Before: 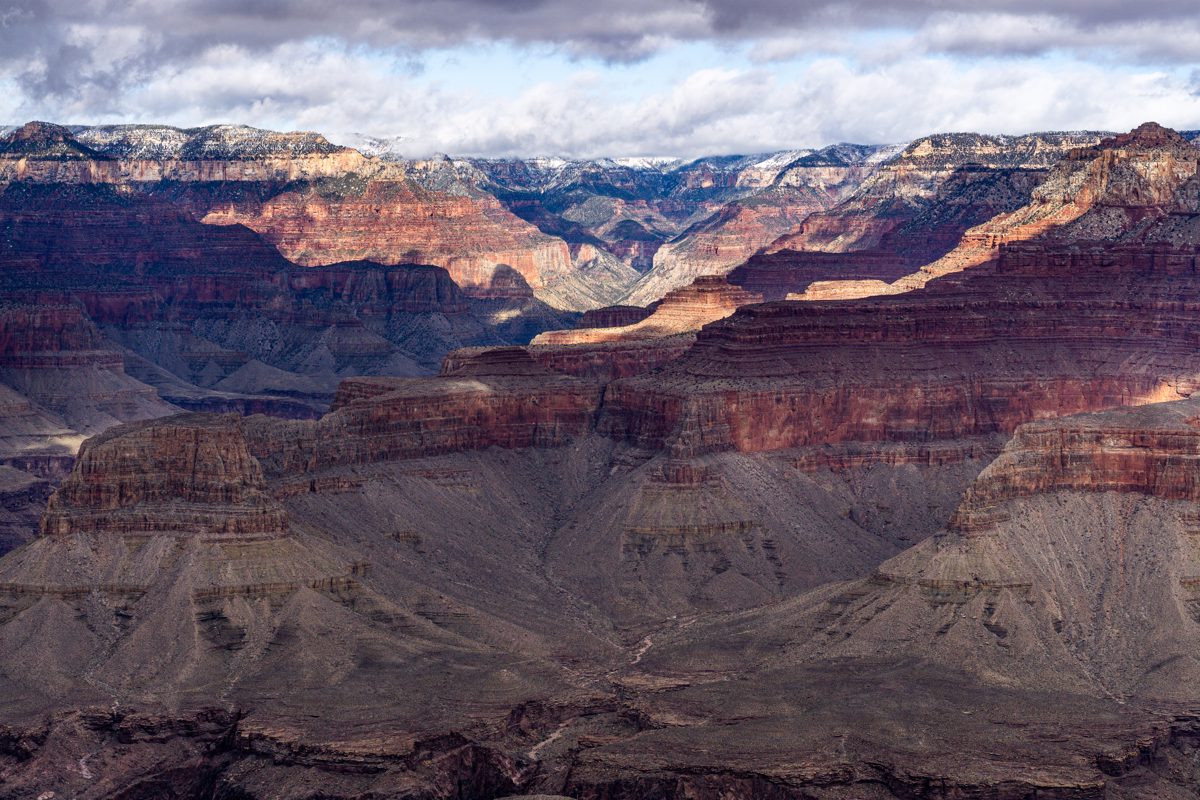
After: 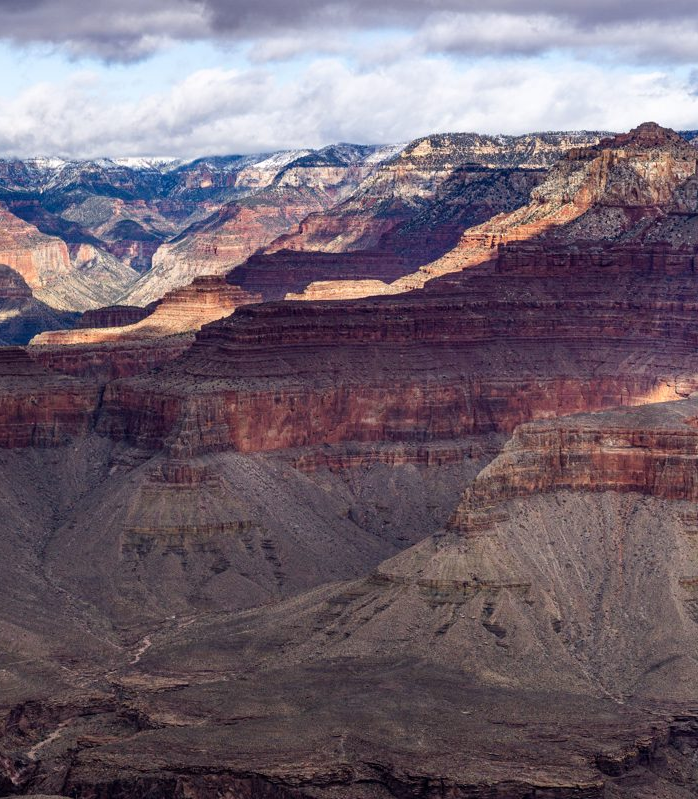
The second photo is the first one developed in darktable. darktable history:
crop: left 41.786%
